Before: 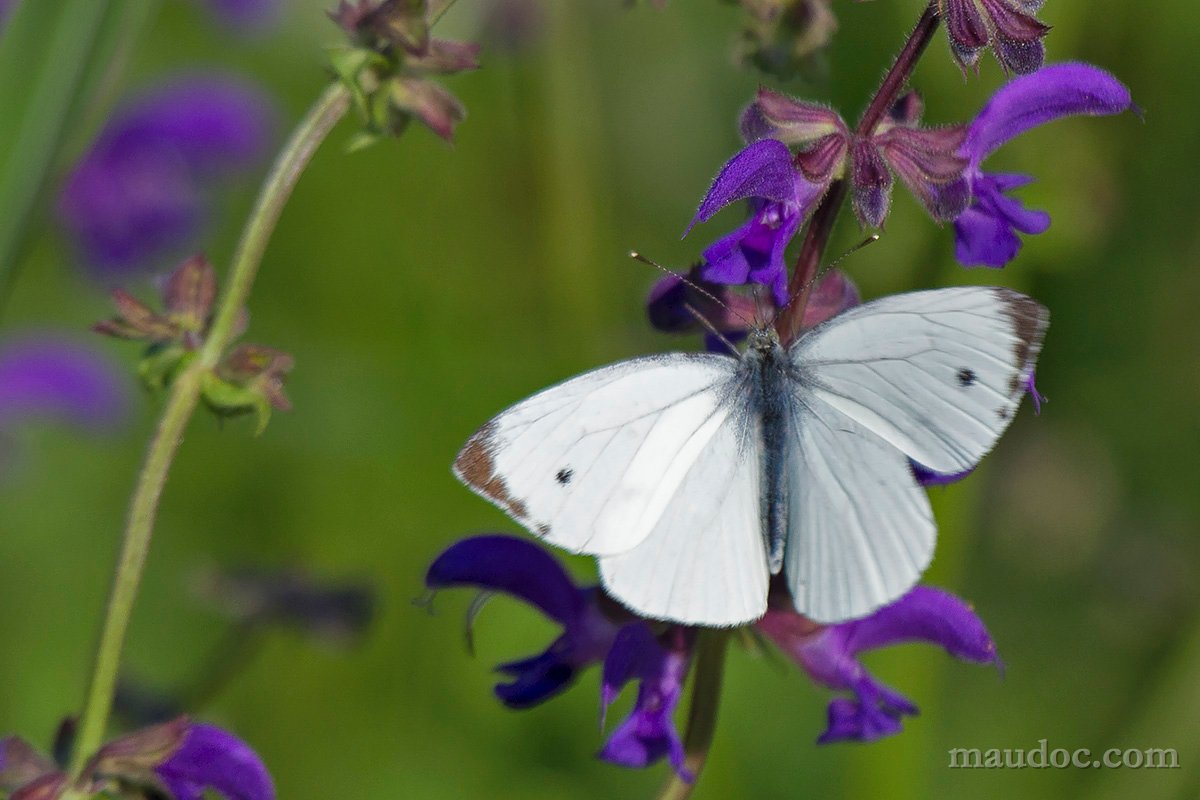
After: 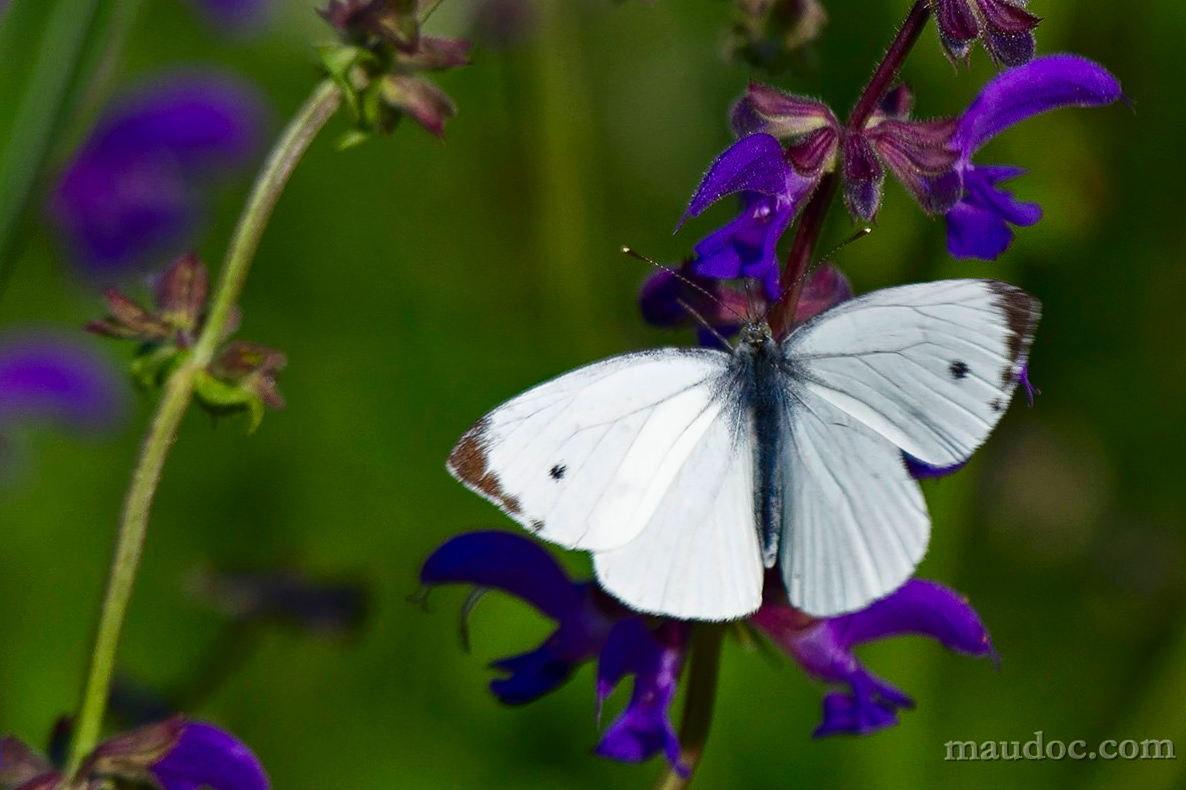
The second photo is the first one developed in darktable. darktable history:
rotate and perspective: rotation -0.45°, automatic cropping original format, crop left 0.008, crop right 0.992, crop top 0.012, crop bottom 0.988
contrast brightness saturation: contrast 0.21, brightness -0.11, saturation 0.21
